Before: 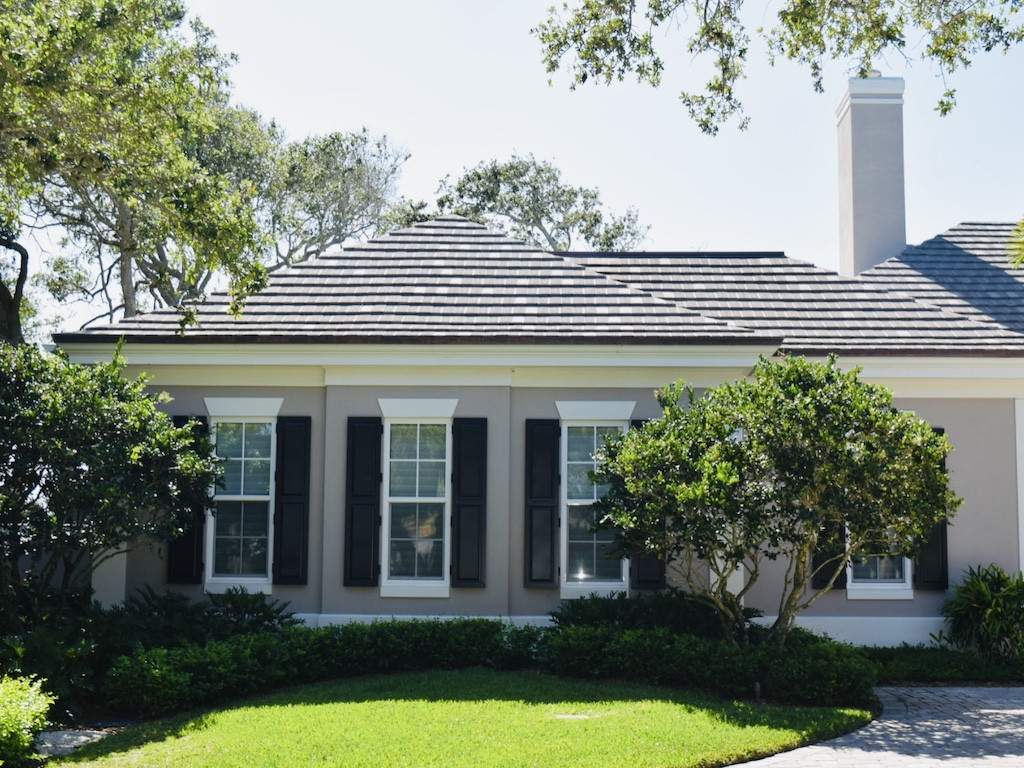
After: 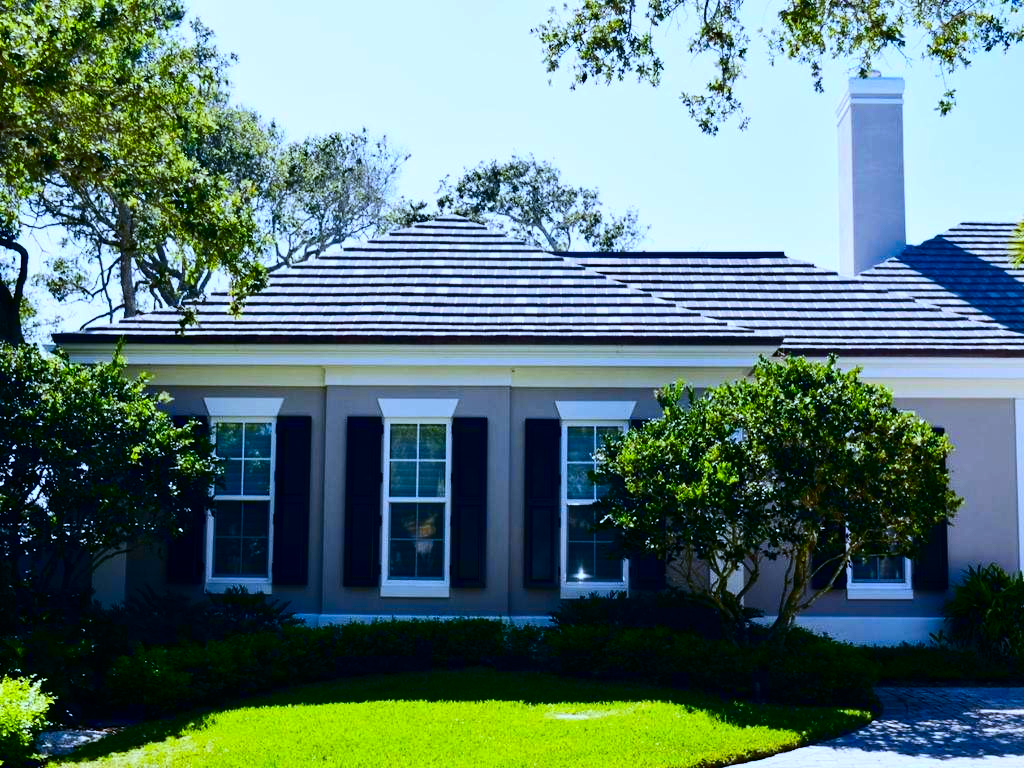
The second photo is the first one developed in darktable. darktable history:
color balance rgb: linear chroma grading › global chroma 15%, perceptual saturation grading › global saturation 30%
contrast brightness saturation: contrast 0.24, brightness -0.24, saturation 0.14
exposure: compensate highlight preservation false
white balance: red 0.948, green 1.02, blue 1.176
